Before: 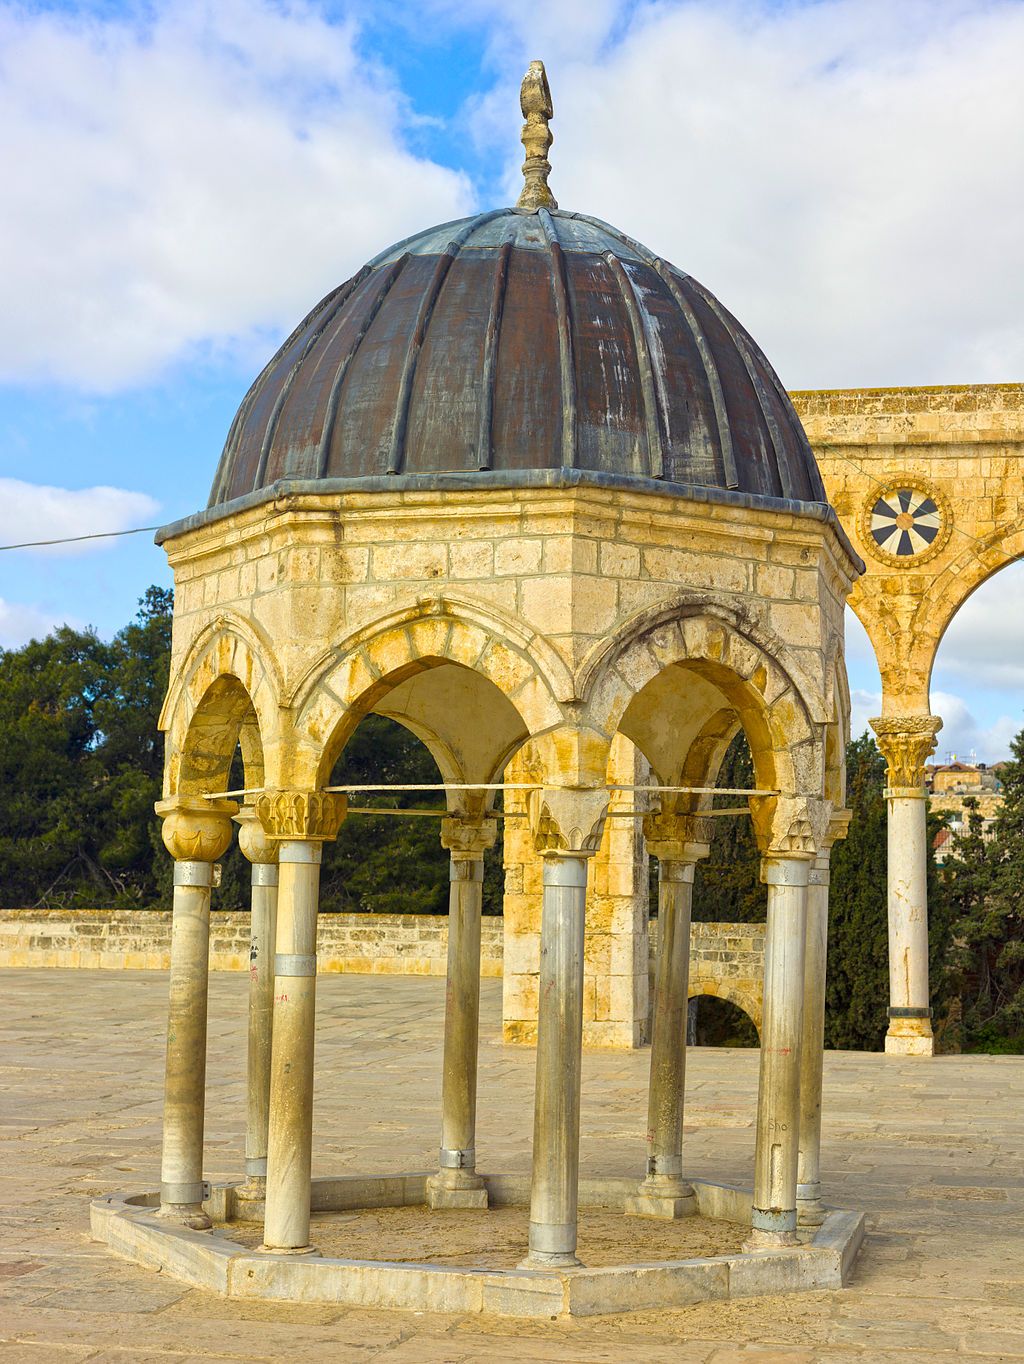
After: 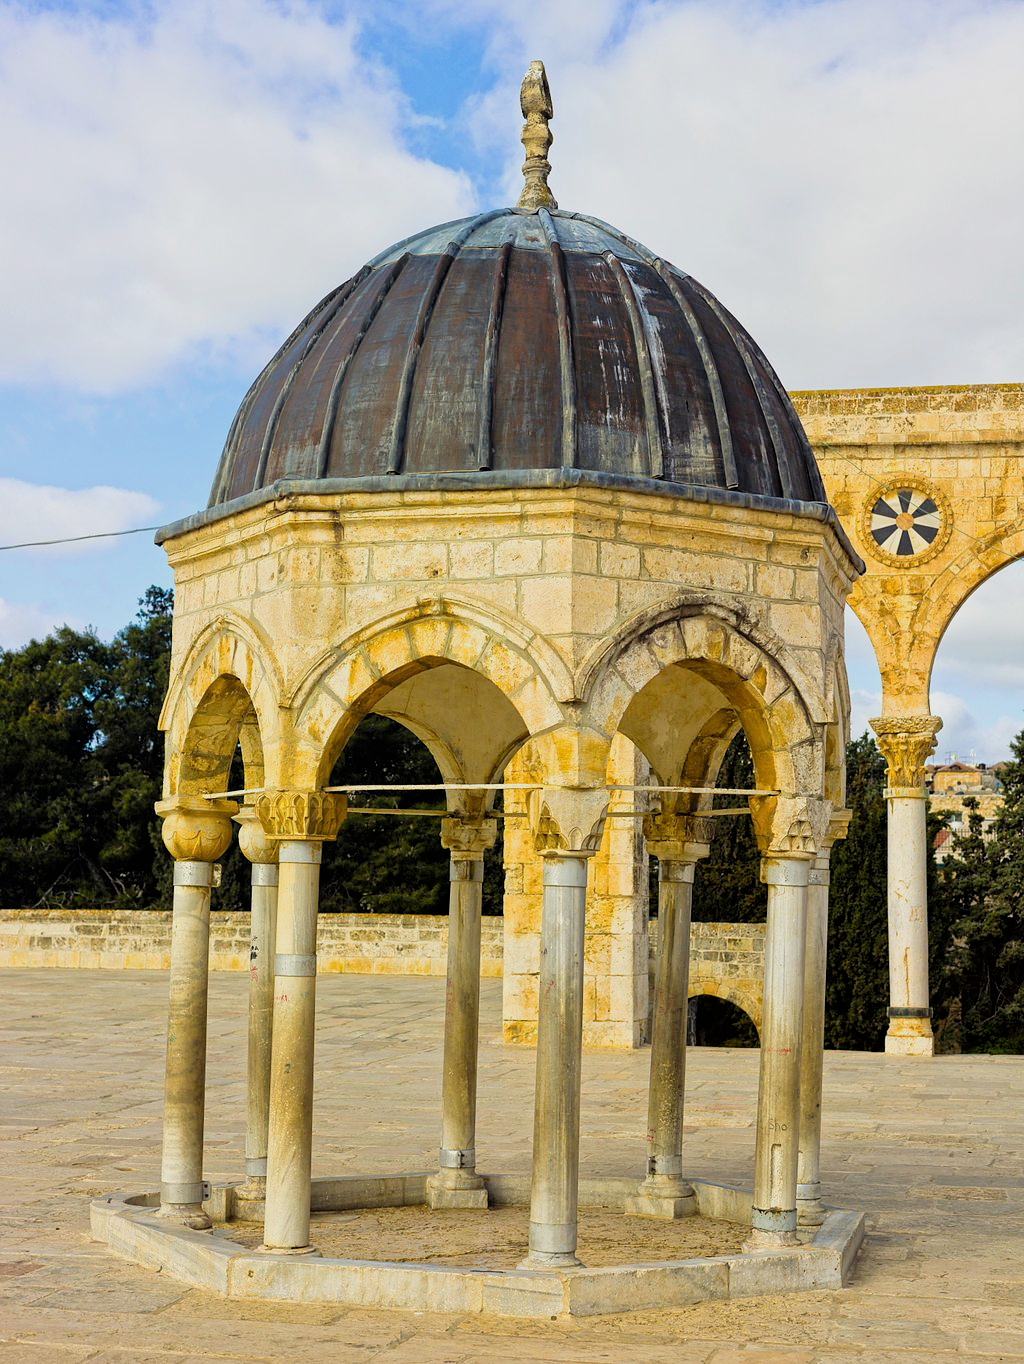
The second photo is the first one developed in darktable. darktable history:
filmic rgb: black relative exposure -5.15 EV, white relative exposure 3.52 EV, hardness 3.16, contrast 1.19, highlights saturation mix -49.92%
